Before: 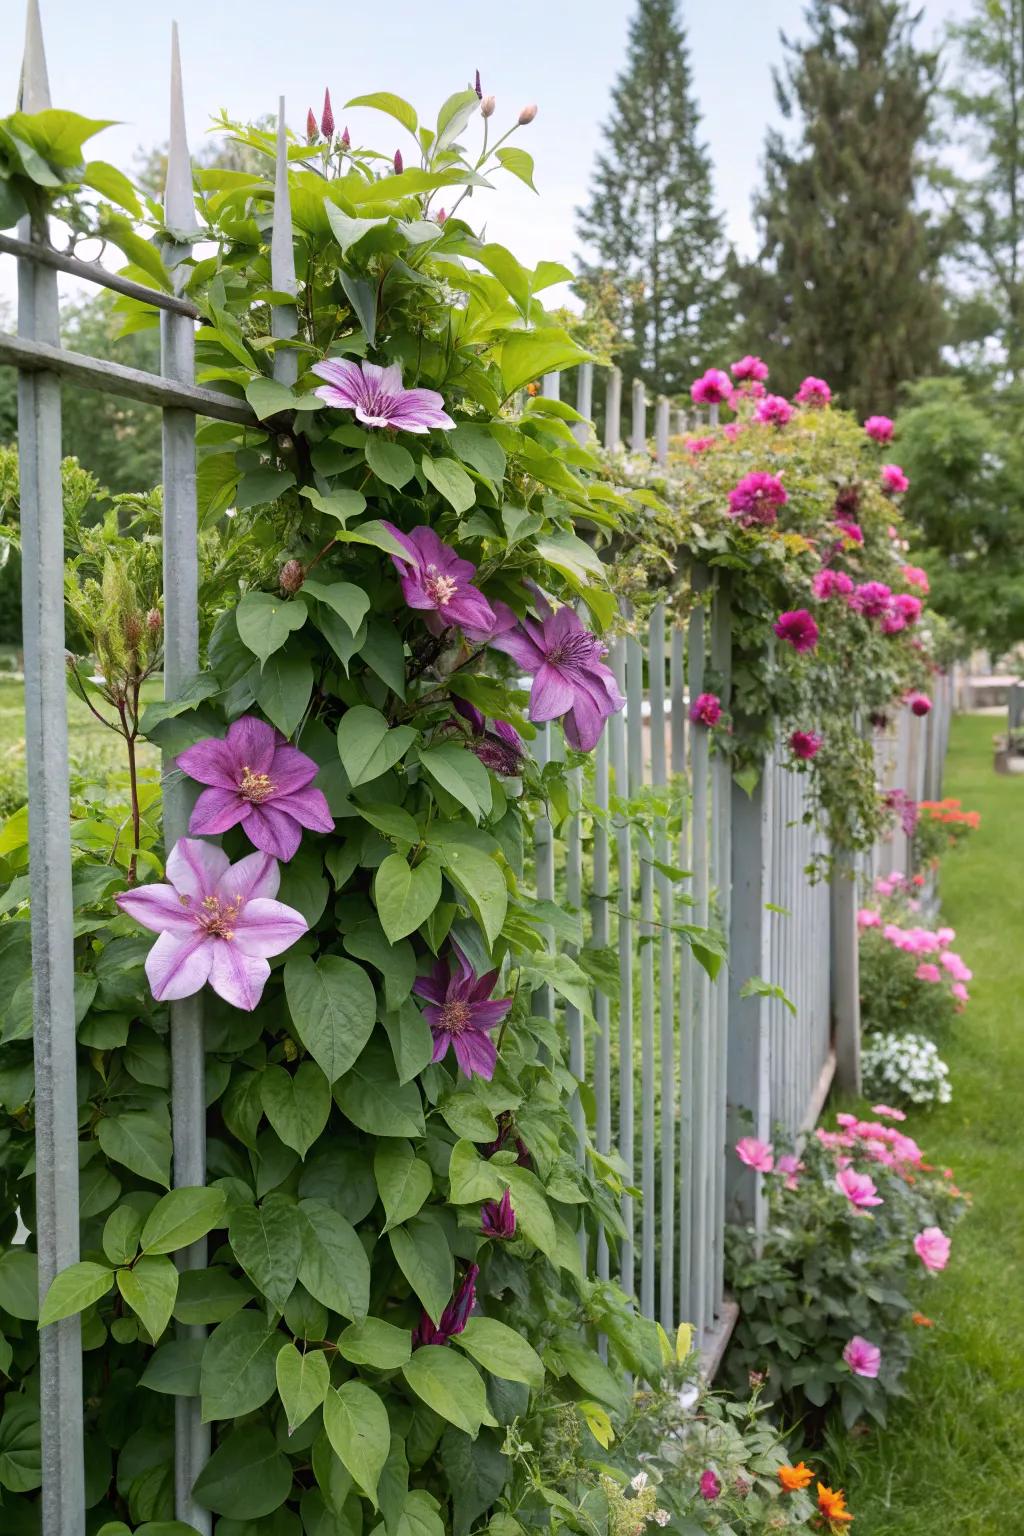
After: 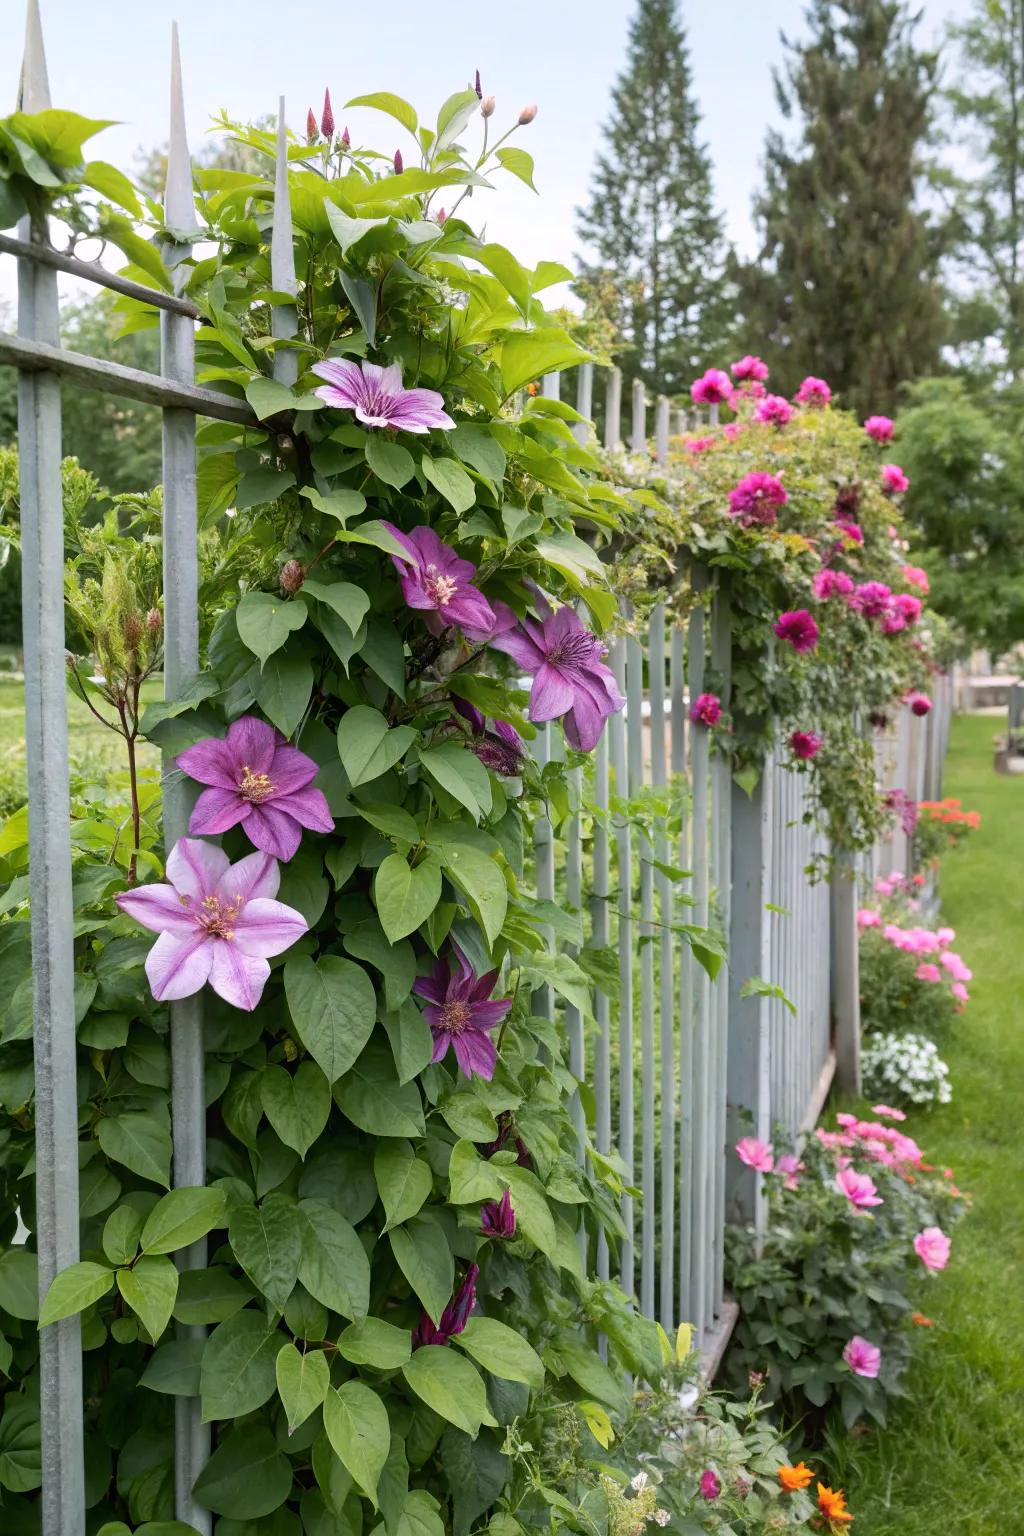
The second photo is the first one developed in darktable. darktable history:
contrast brightness saturation: contrast 0.096, brightness 0.021, saturation 0.019
